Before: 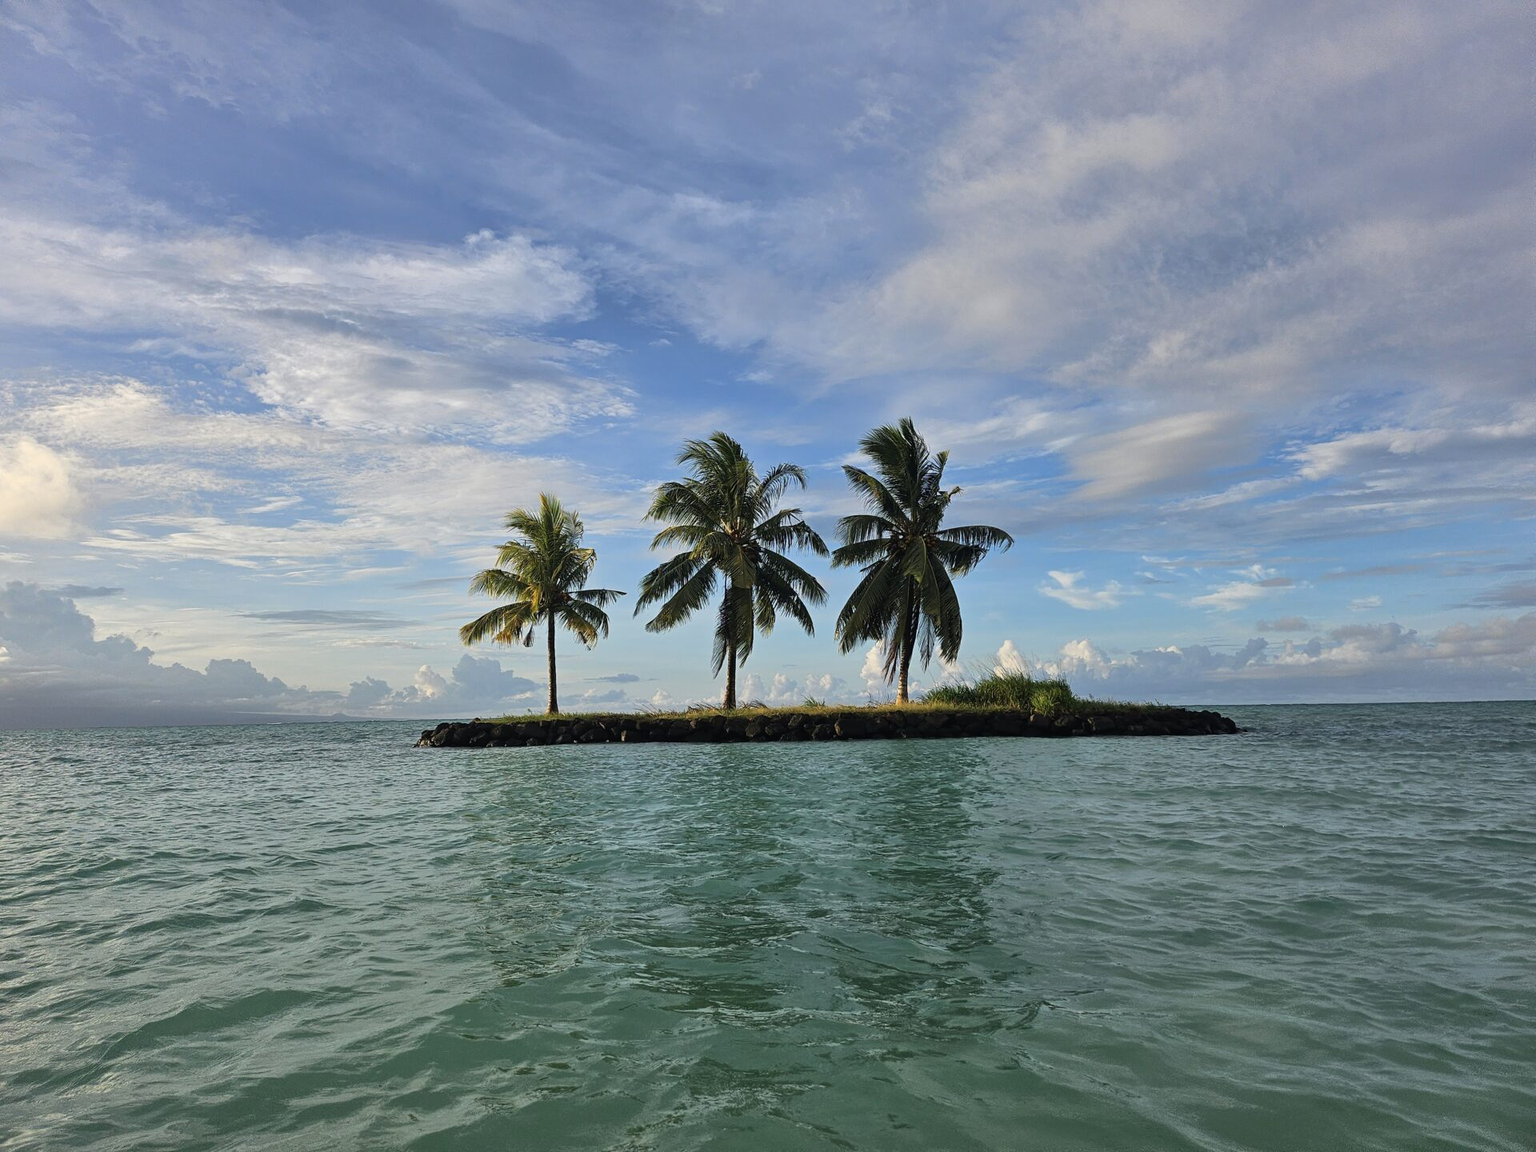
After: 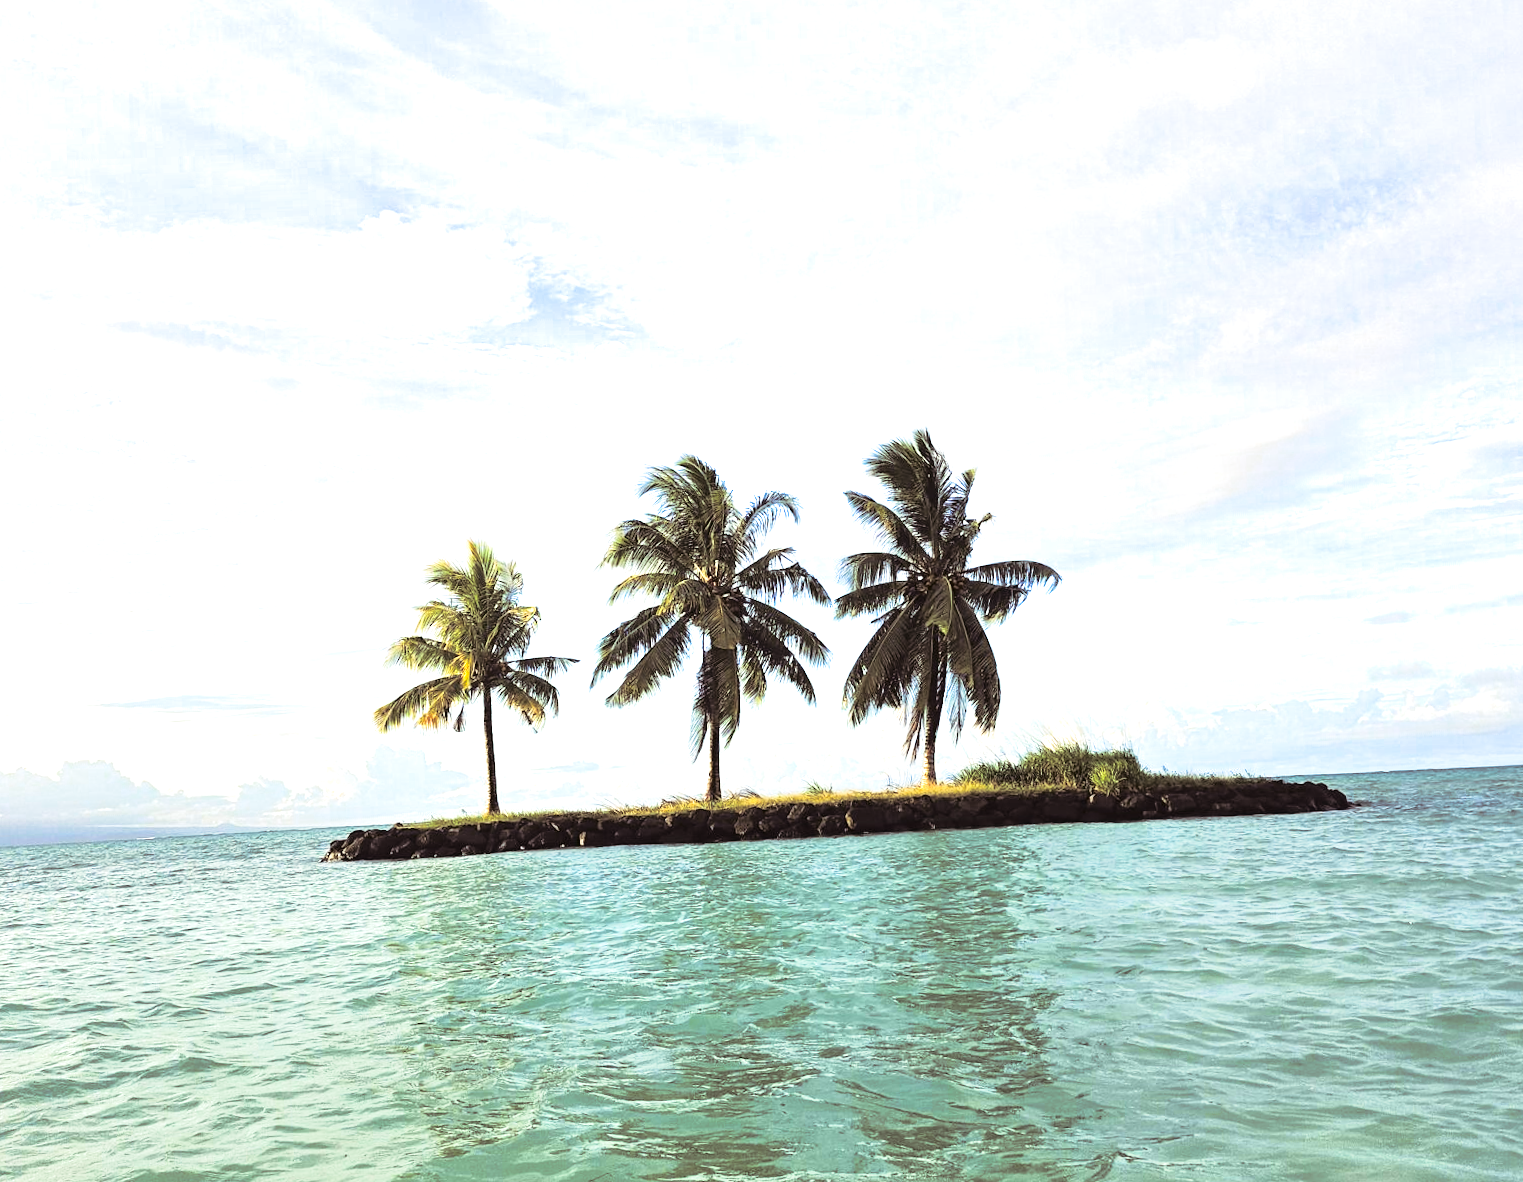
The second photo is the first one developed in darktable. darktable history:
exposure: black level correction 0, exposure 1.5 EV, compensate exposure bias true, compensate highlight preservation false
tone curve: curves: ch0 [(0, 0.021) (0.049, 0.044) (0.152, 0.14) (0.328, 0.377) (0.473, 0.543) (0.641, 0.705) (0.85, 0.894) (1, 0.969)]; ch1 [(0, 0) (0.302, 0.331) (0.433, 0.432) (0.472, 0.47) (0.502, 0.503) (0.527, 0.516) (0.564, 0.573) (0.614, 0.626) (0.677, 0.701) (0.859, 0.885) (1, 1)]; ch2 [(0, 0) (0.33, 0.301) (0.447, 0.44) (0.487, 0.496) (0.502, 0.516) (0.535, 0.563) (0.565, 0.597) (0.608, 0.641) (1, 1)], color space Lab, independent channels, preserve colors none
split-toning: shadows › saturation 0.24, highlights › hue 54°, highlights › saturation 0.24
rotate and perspective: rotation -2°, crop left 0.022, crop right 0.978, crop top 0.049, crop bottom 0.951
crop: left 9.929%, top 3.475%, right 9.188%, bottom 9.529%
